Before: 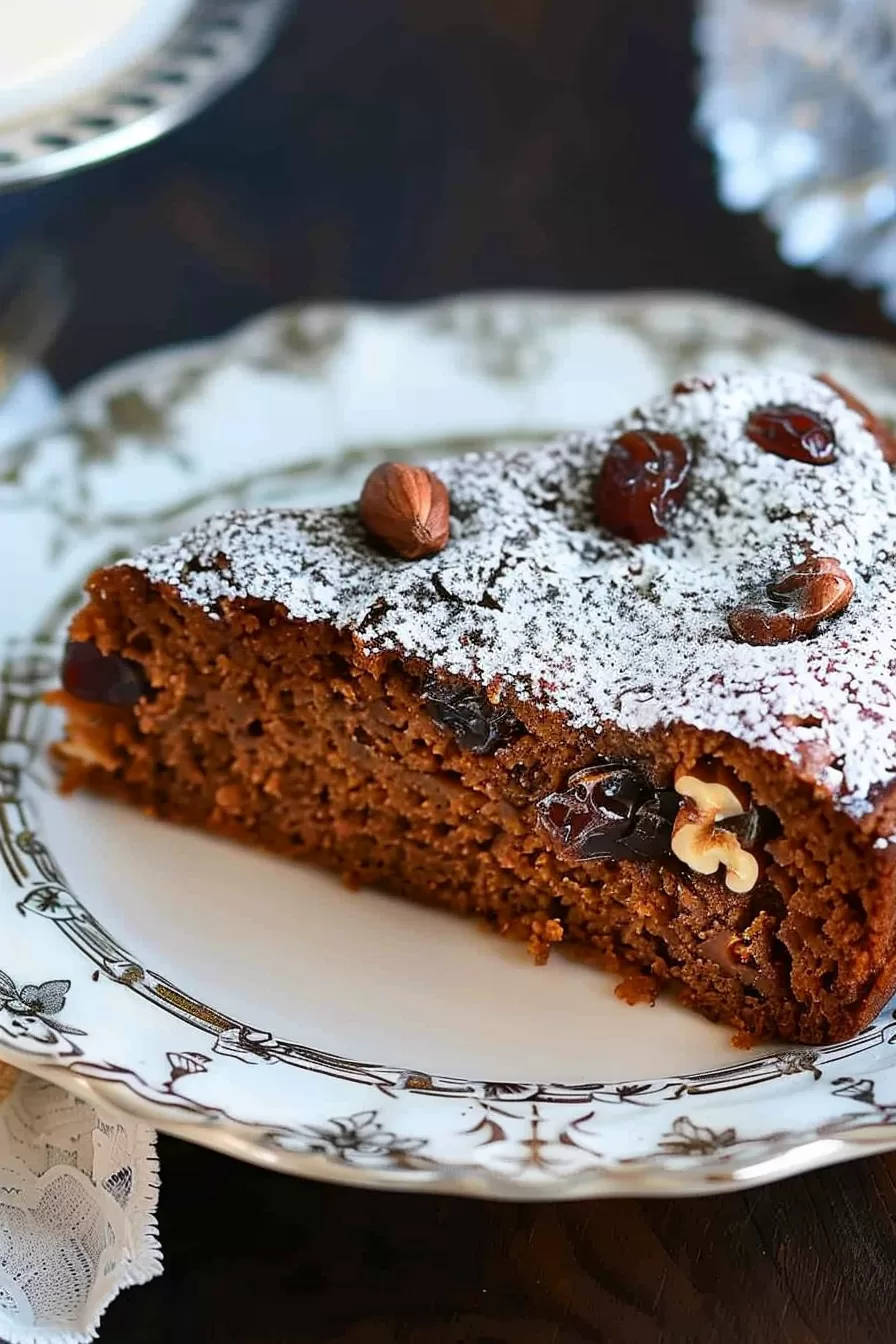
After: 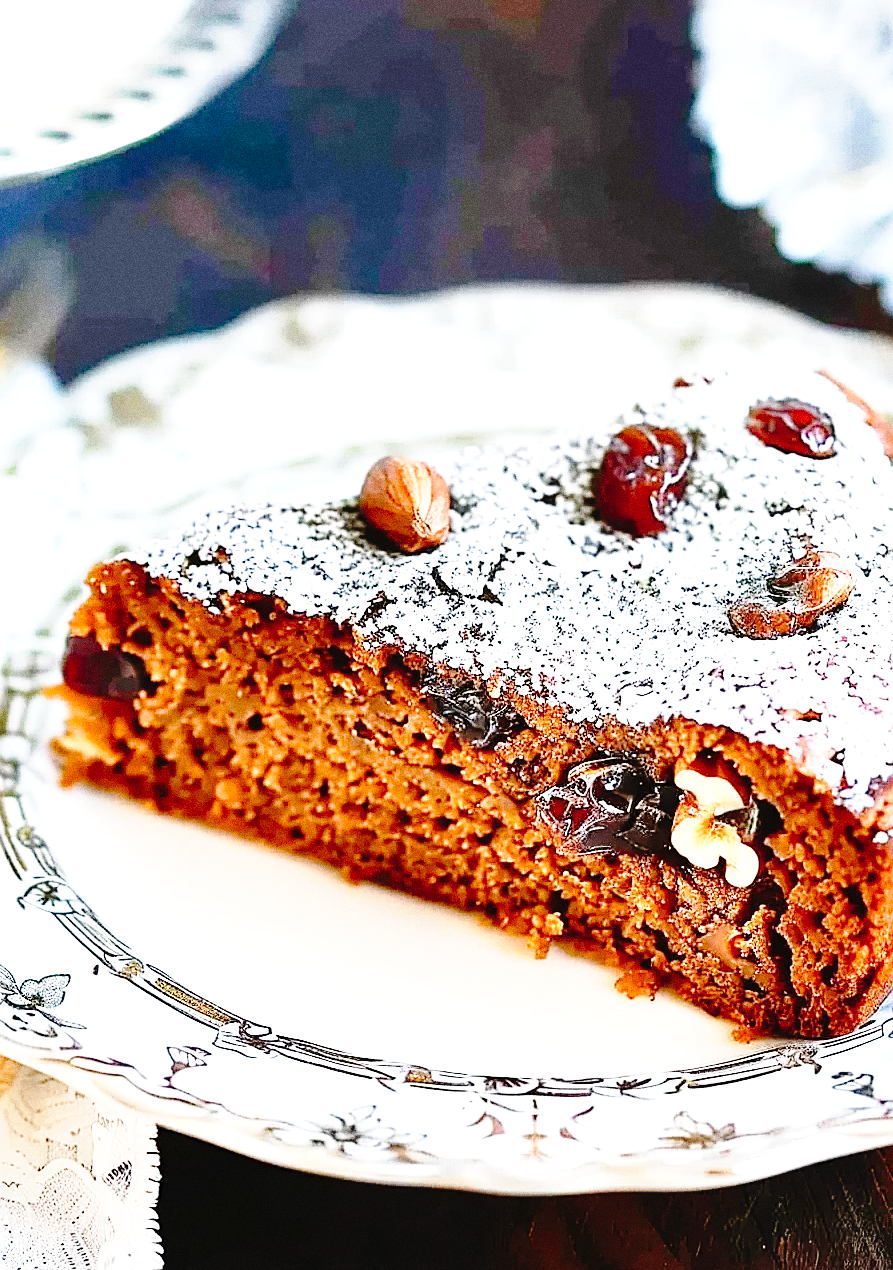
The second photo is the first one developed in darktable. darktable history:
contrast brightness saturation: saturation -0.05
grain: coarseness 0.09 ISO, strength 40%
crop: top 0.448%, right 0.264%, bottom 5.045%
base curve: curves: ch0 [(0, 0) (0.028, 0.03) (0.121, 0.232) (0.46, 0.748) (0.859, 0.968) (1, 1)], preserve colors none
tone curve: curves: ch0 [(0, 0) (0.003, 0.025) (0.011, 0.027) (0.025, 0.032) (0.044, 0.037) (0.069, 0.044) (0.1, 0.054) (0.136, 0.084) (0.177, 0.128) (0.224, 0.196) (0.277, 0.281) (0.335, 0.376) (0.399, 0.461) (0.468, 0.534) (0.543, 0.613) (0.623, 0.692) (0.709, 0.77) (0.801, 0.849) (0.898, 0.934) (1, 1)], preserve colors none
sharpen: on, module defaults
exposure: exposure 1.061 EV, compensate highlight preservation false
